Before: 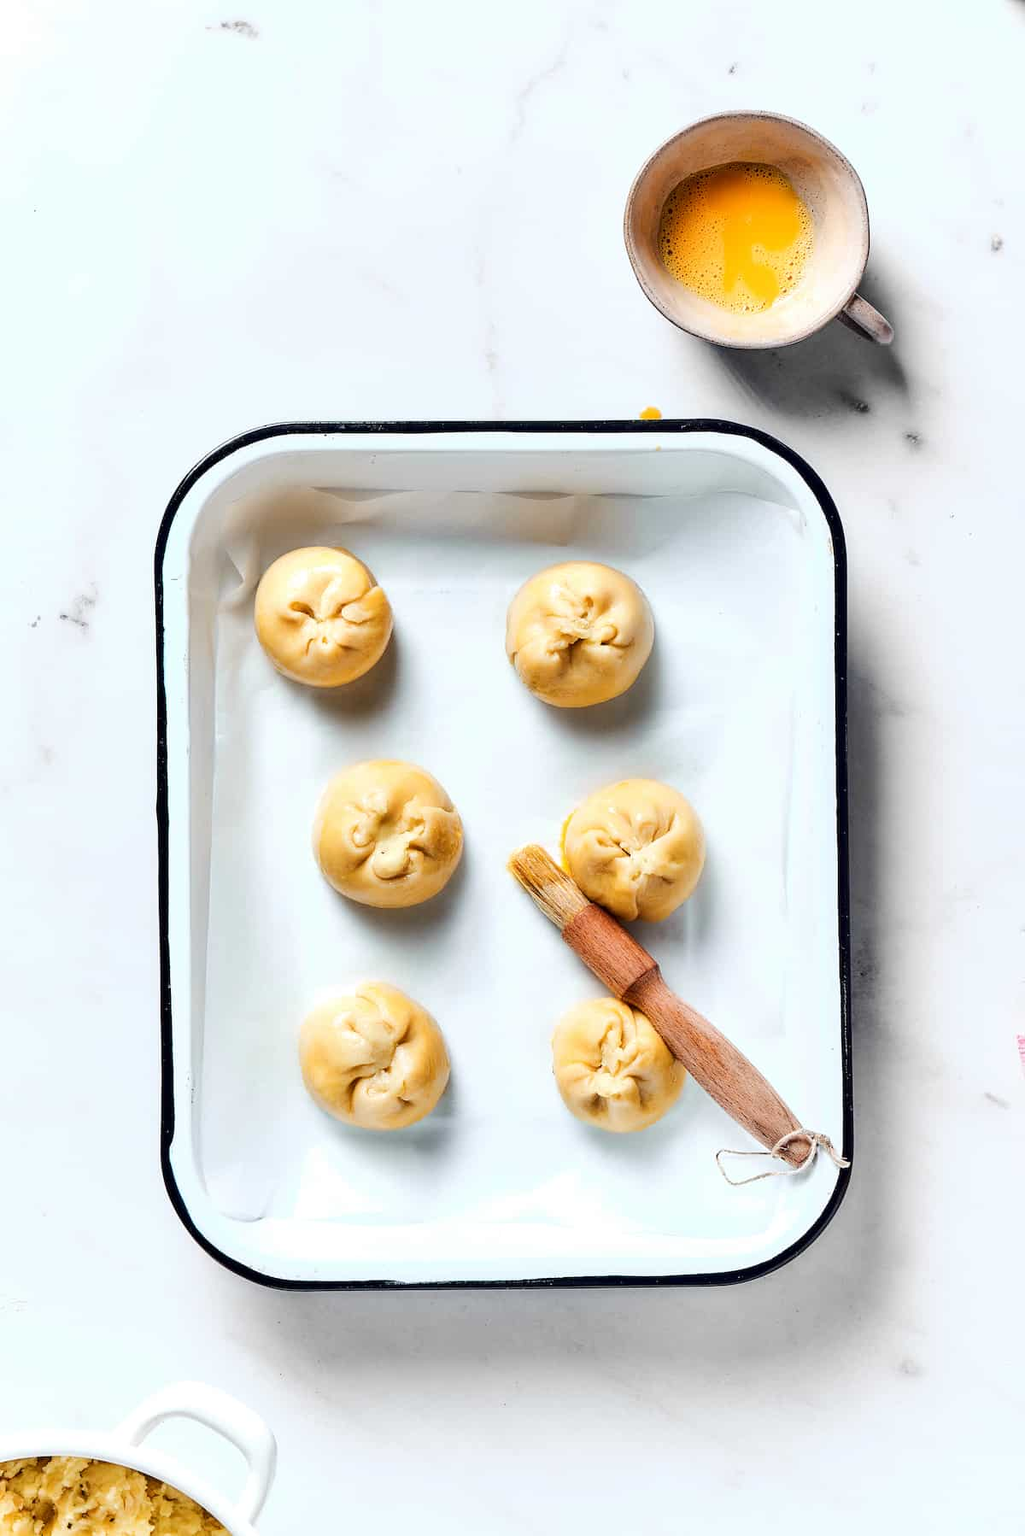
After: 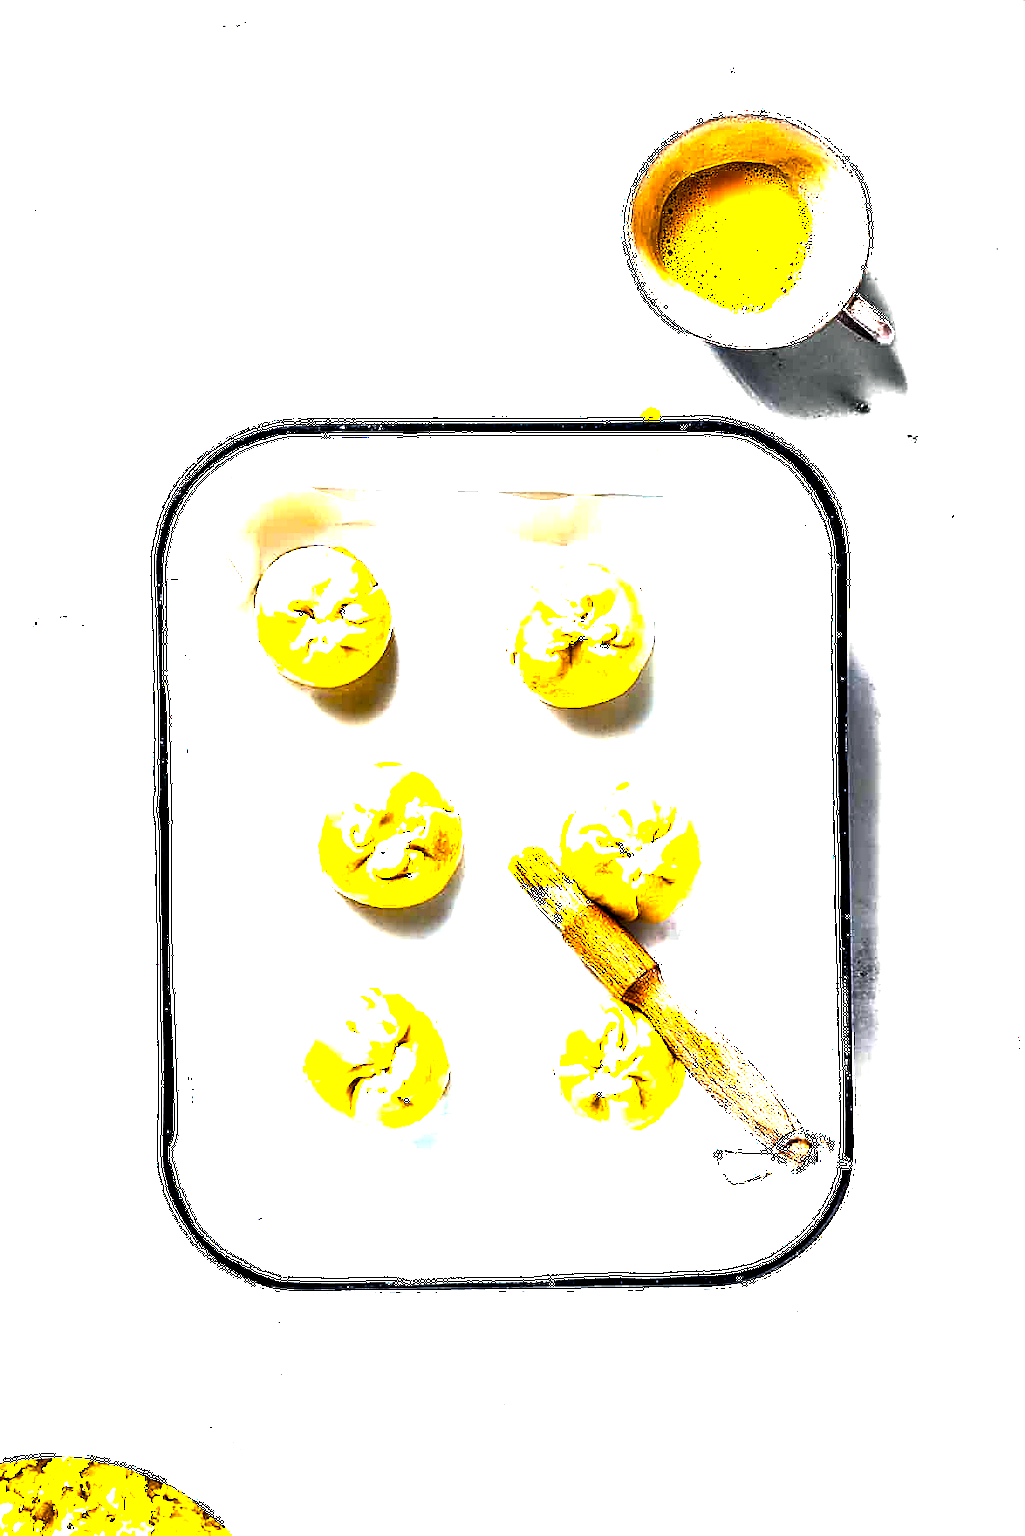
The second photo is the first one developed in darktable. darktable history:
sharpen: amount 1.016
exposure: black level correction -0.002, exposure 0.538 EV, compensate highlight preservation false
color balance rgb: shadows lift › chroma 2.038%, shadows lift › hue 182.72°, global offset › luminance -1.018%, perceptual saturation grading › global saturation 30.659%, perceptual brilliance grading › highlights 74.362%, perceptual brilliance grading › shadows -30.267%, global vibrance 42.139%
